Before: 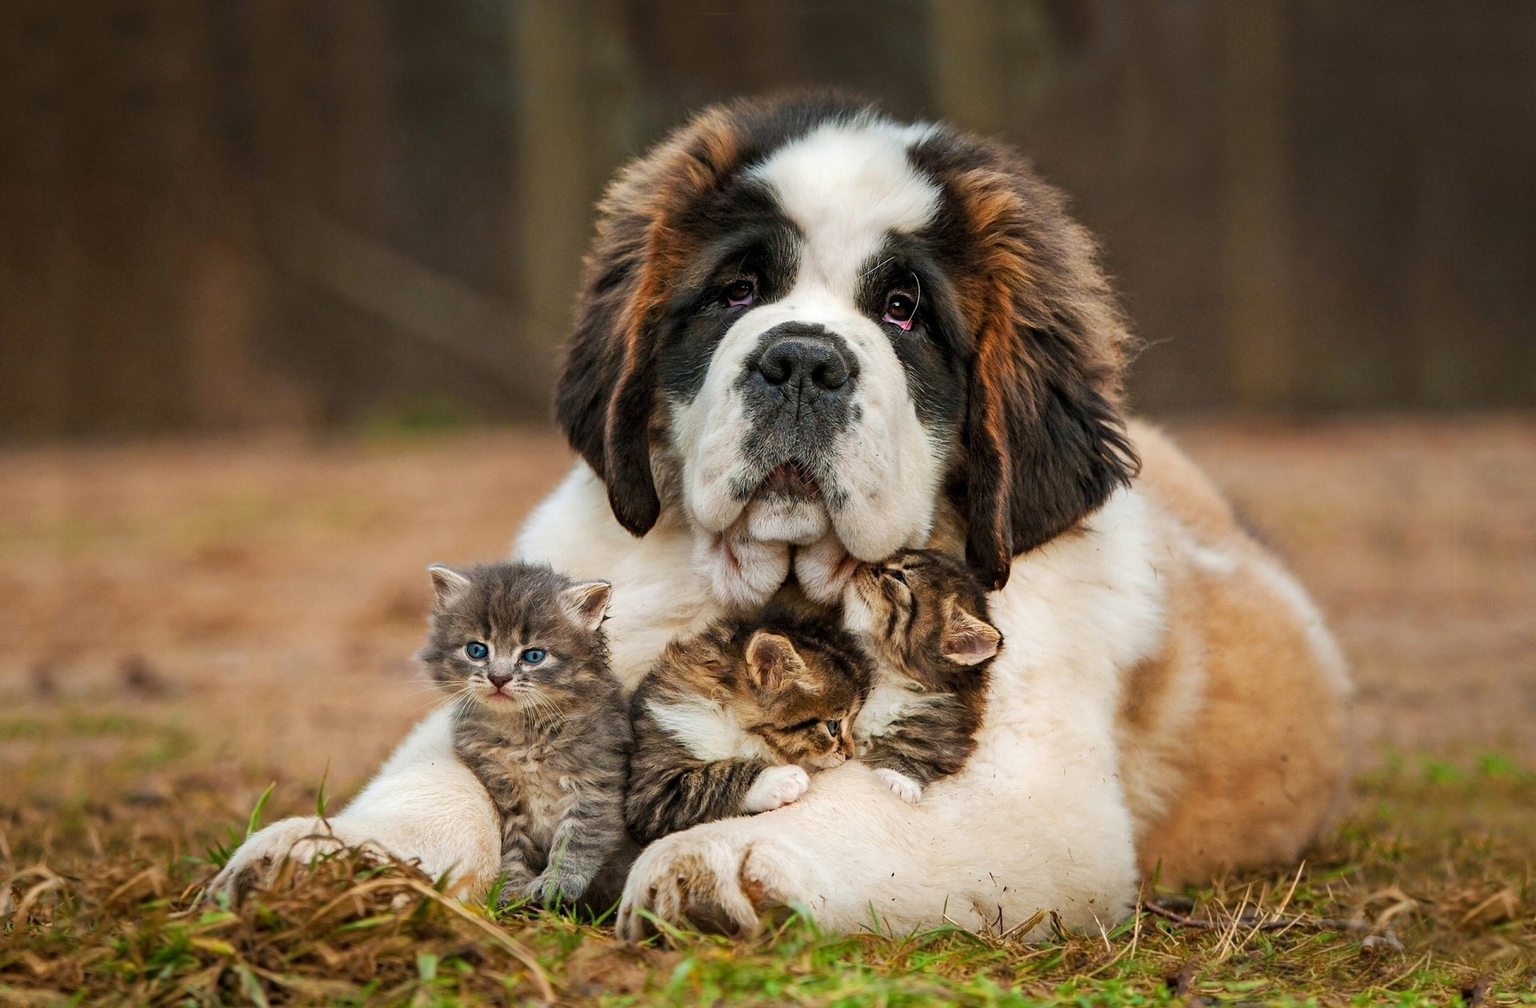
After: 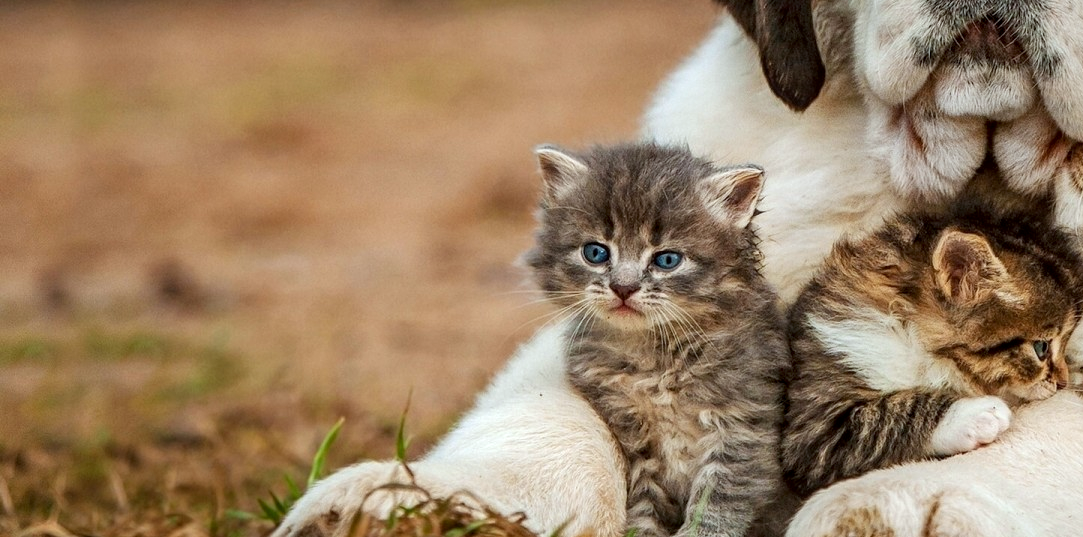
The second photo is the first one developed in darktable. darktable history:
local contrast: on, module defaults
color correction: highlights a* -2.73, highlights b* -2.09, shadows a* 2.41, shadows b* 2.73
crop: top 44.483%, right 43.593%, bottom 12.892%
